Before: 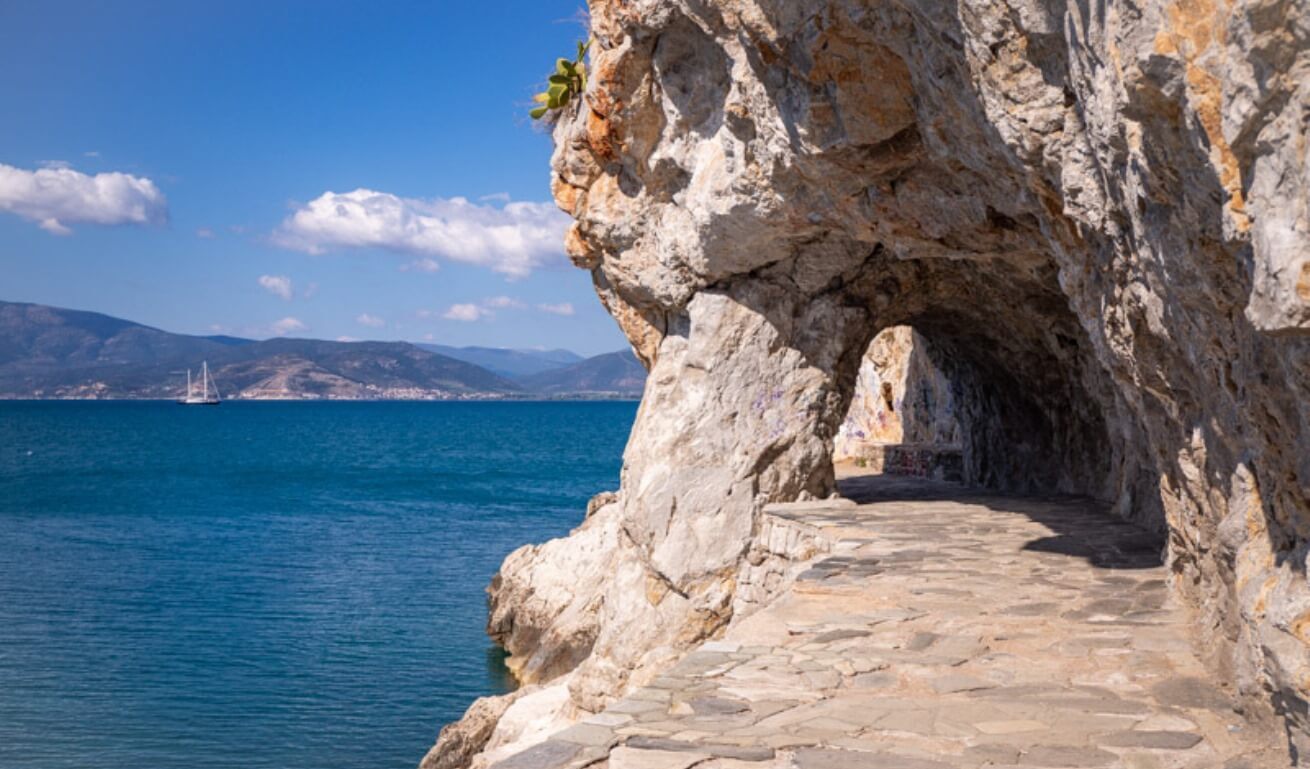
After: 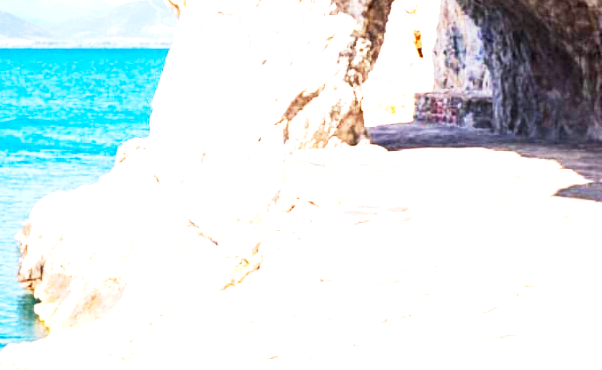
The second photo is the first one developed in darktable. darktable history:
base curve: curves: ch0 [(0, 0) (0.088, 0.125) (0.176, 0.251) (0.354, 0.501) (0.613, 0.749) (1, 0.877)], preserve colors none
exposure: black level correction 0, exposure 2.425 EV, compensate highlight preservation false
color balance rgb: shadows lift › chroma 1.797%, shadows lift › hue 262.22°, perceptual saturation grading › global saturation 25.112%, perceptual brilliance grading › global brilliance 15.678%, perceptual brilliance grading › shadows -35.757%
crop: left 35.943%, top 45.97%, right 18.083%, bottom 5.841%
